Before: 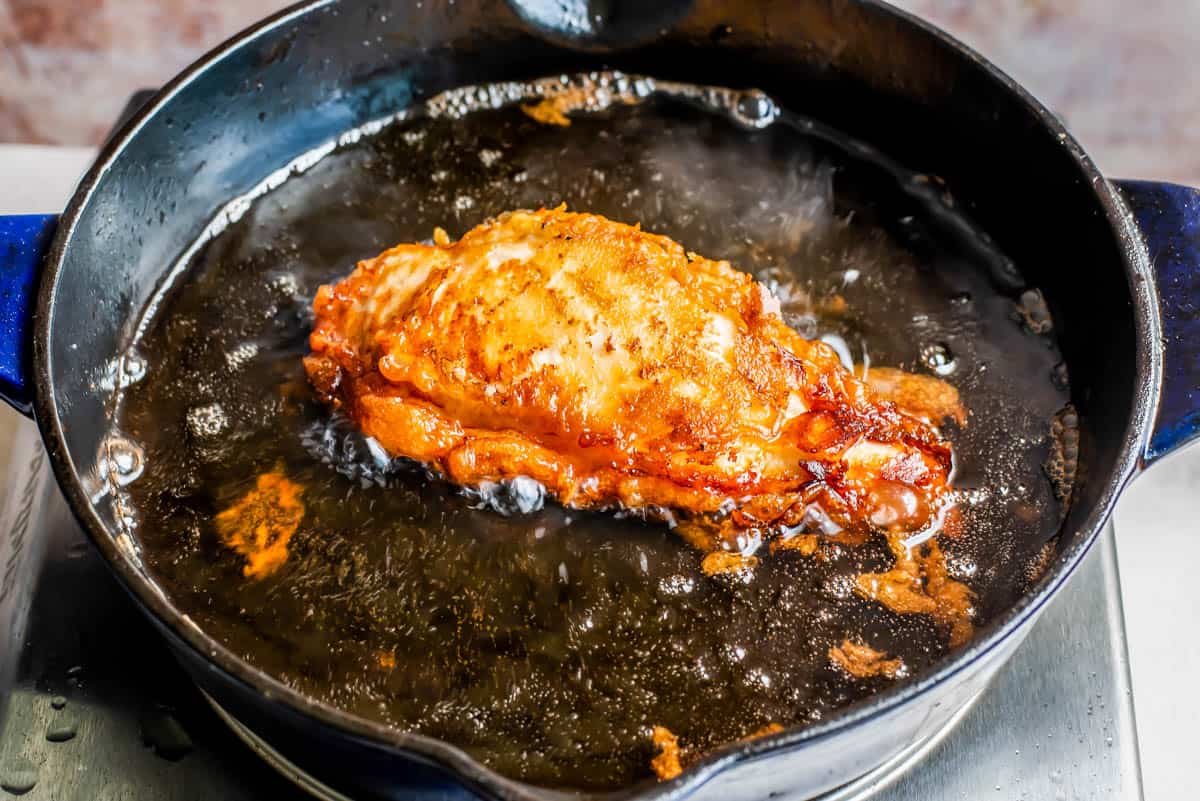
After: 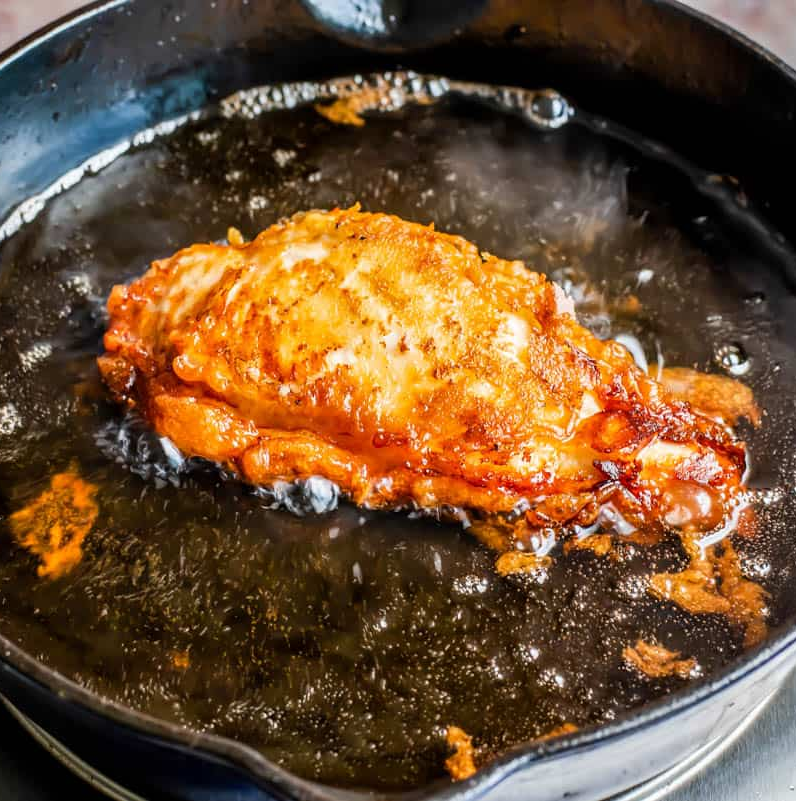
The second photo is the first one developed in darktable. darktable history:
crop: left 17.17%, right 16.485%
